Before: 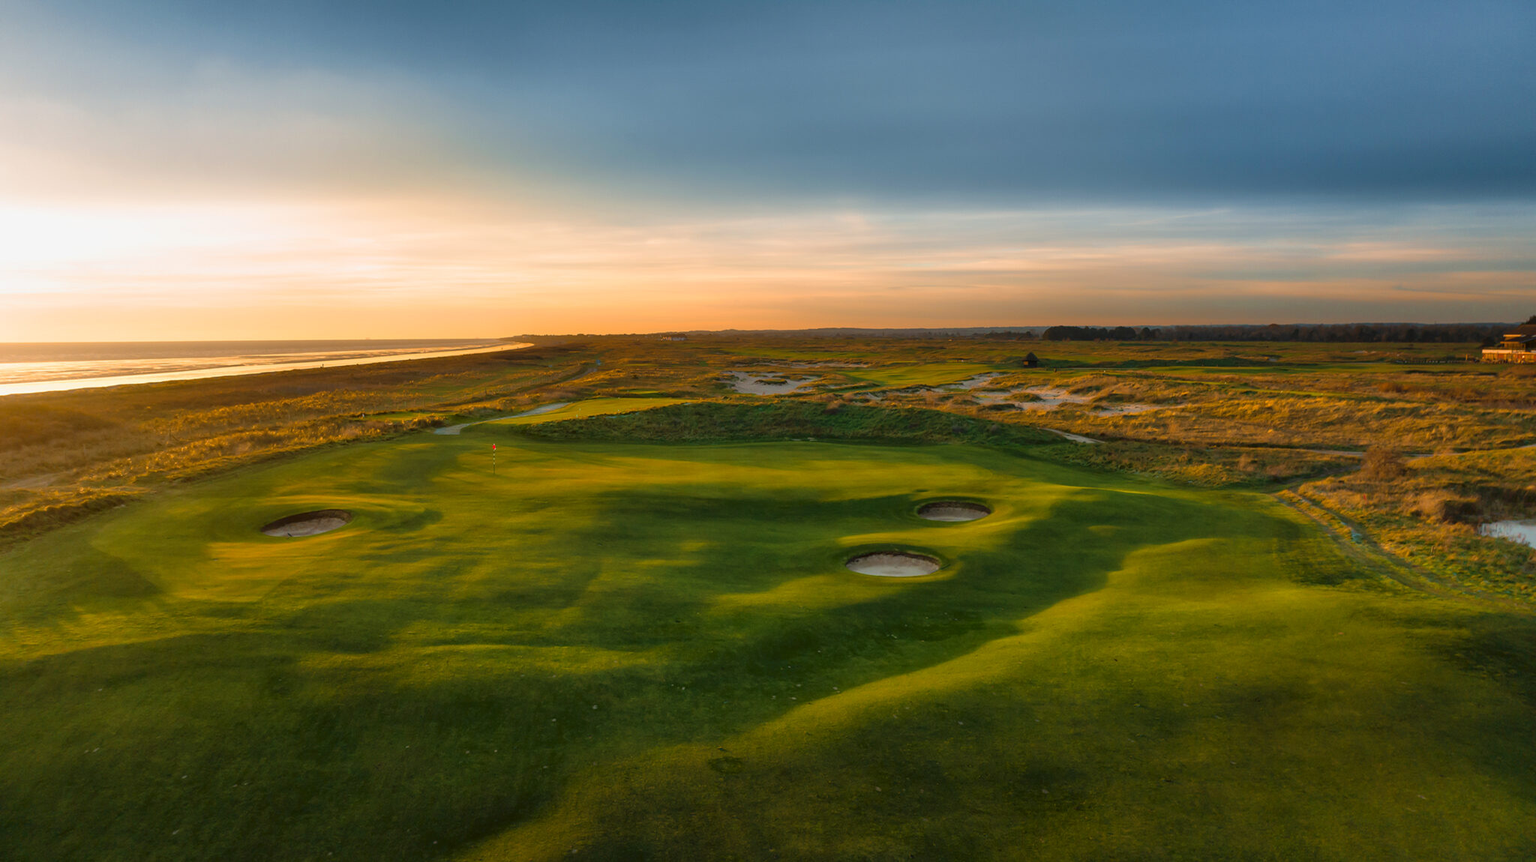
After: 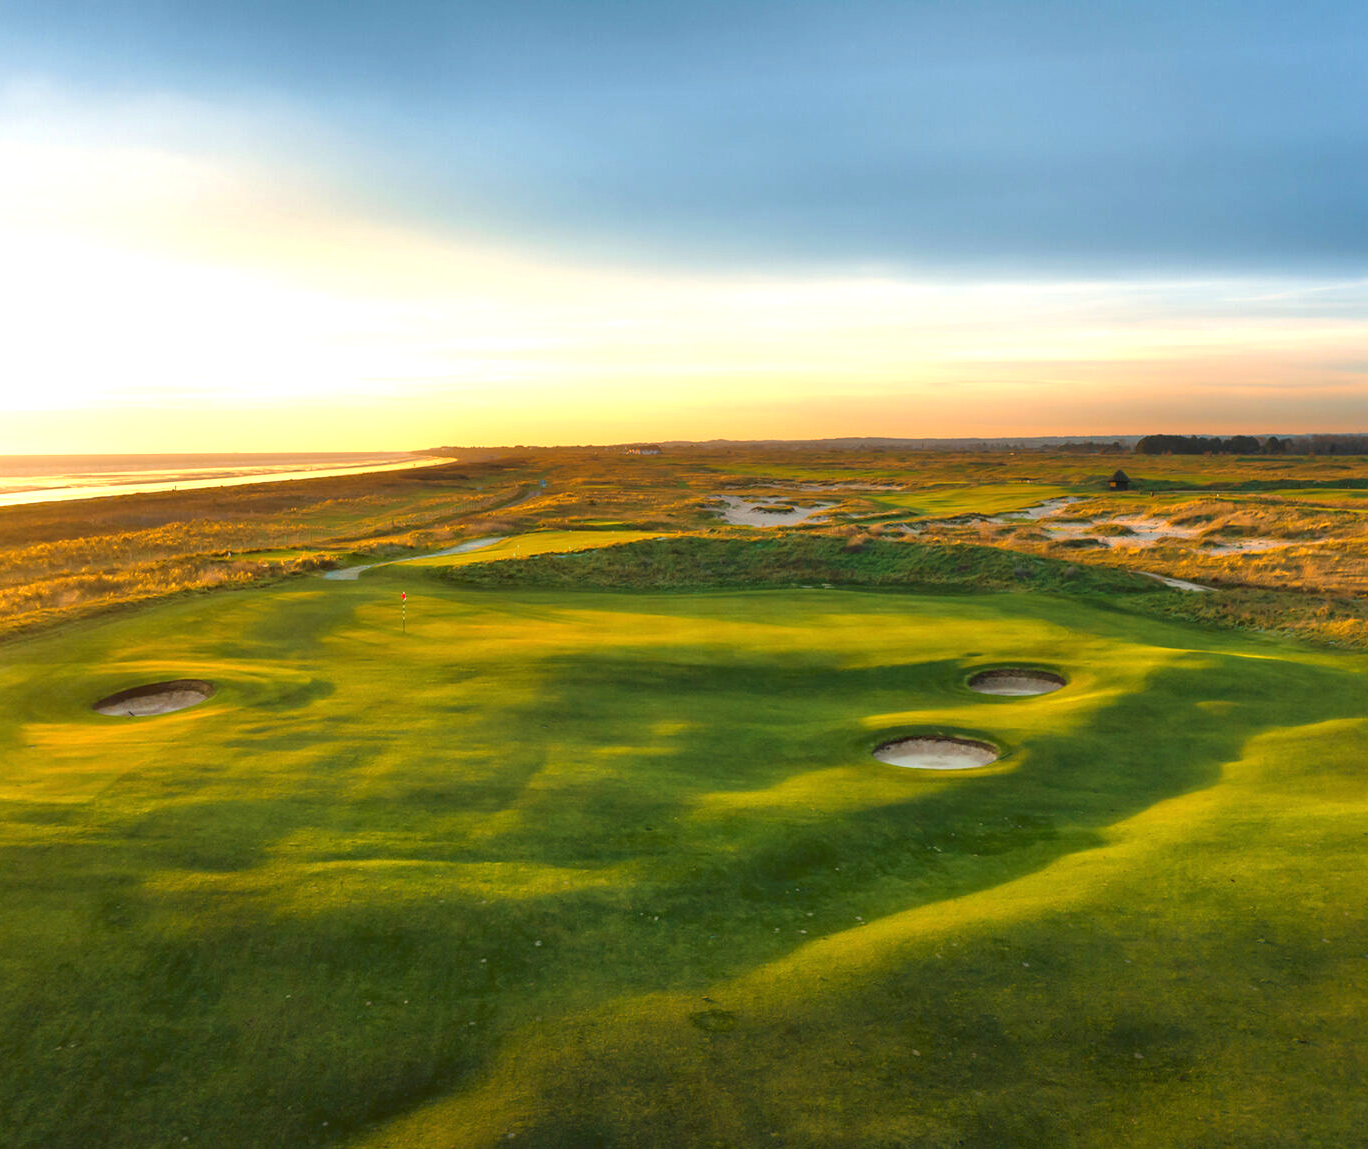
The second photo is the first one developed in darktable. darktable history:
crop and rotate: left 12.468%, right 20.718%
exposure: black level correction 0, exposure 1 EV, compensate highlight preservation false
tone equalizer: edges refinement/feathering 500, mask exposure compensation -1.57 EV, preserve details no
